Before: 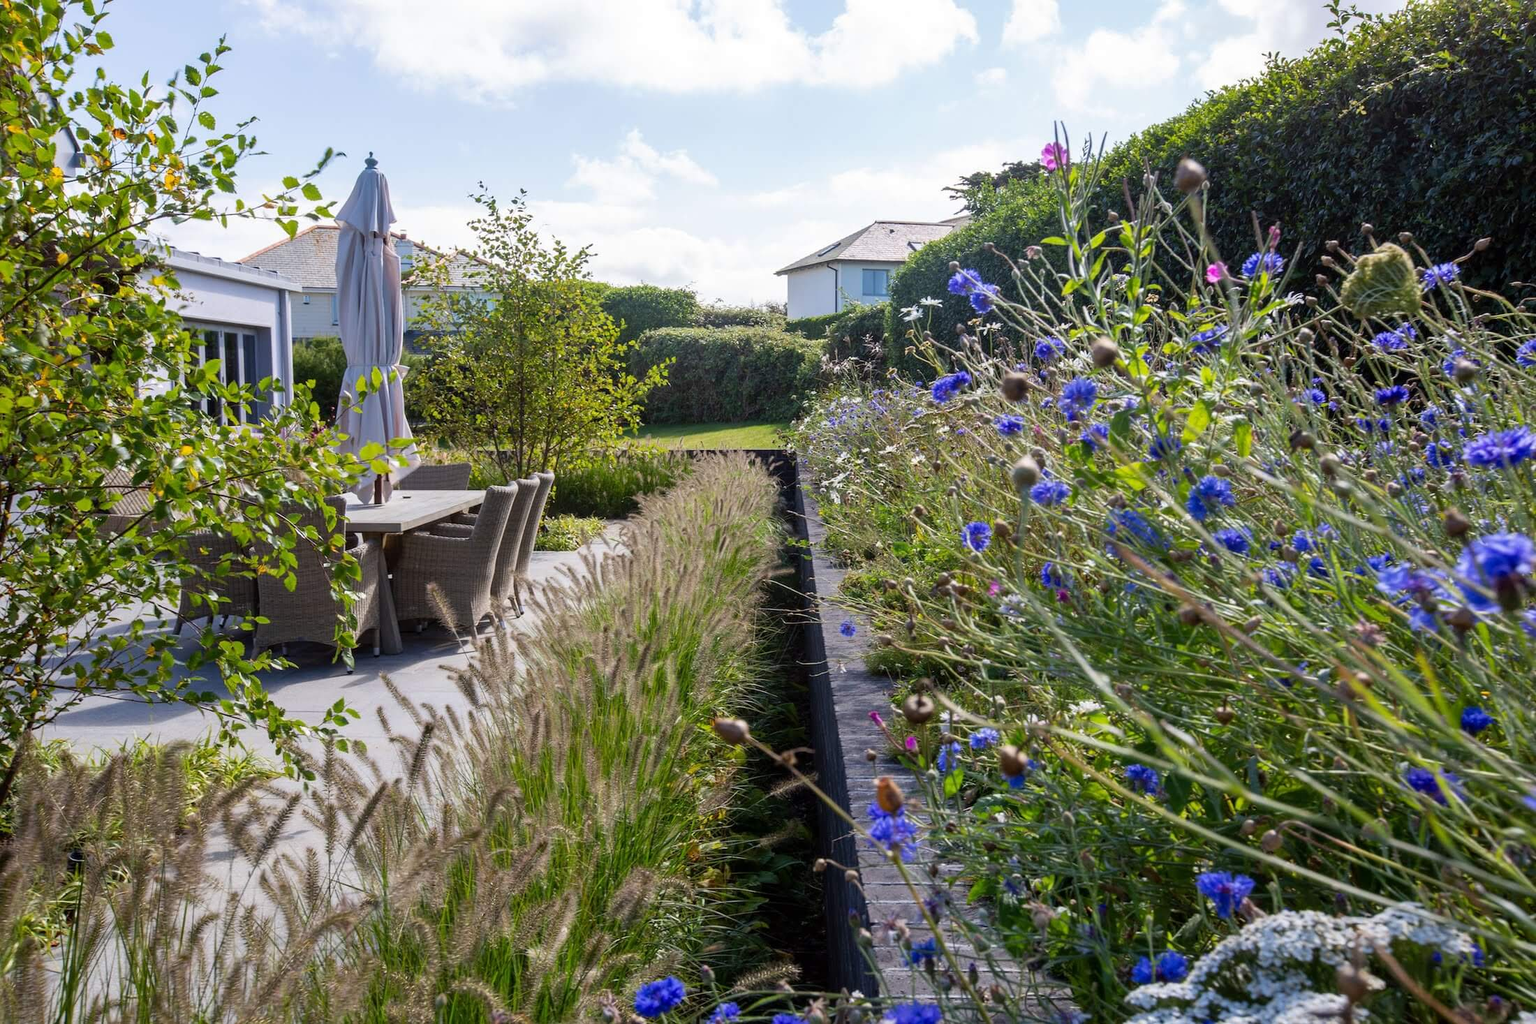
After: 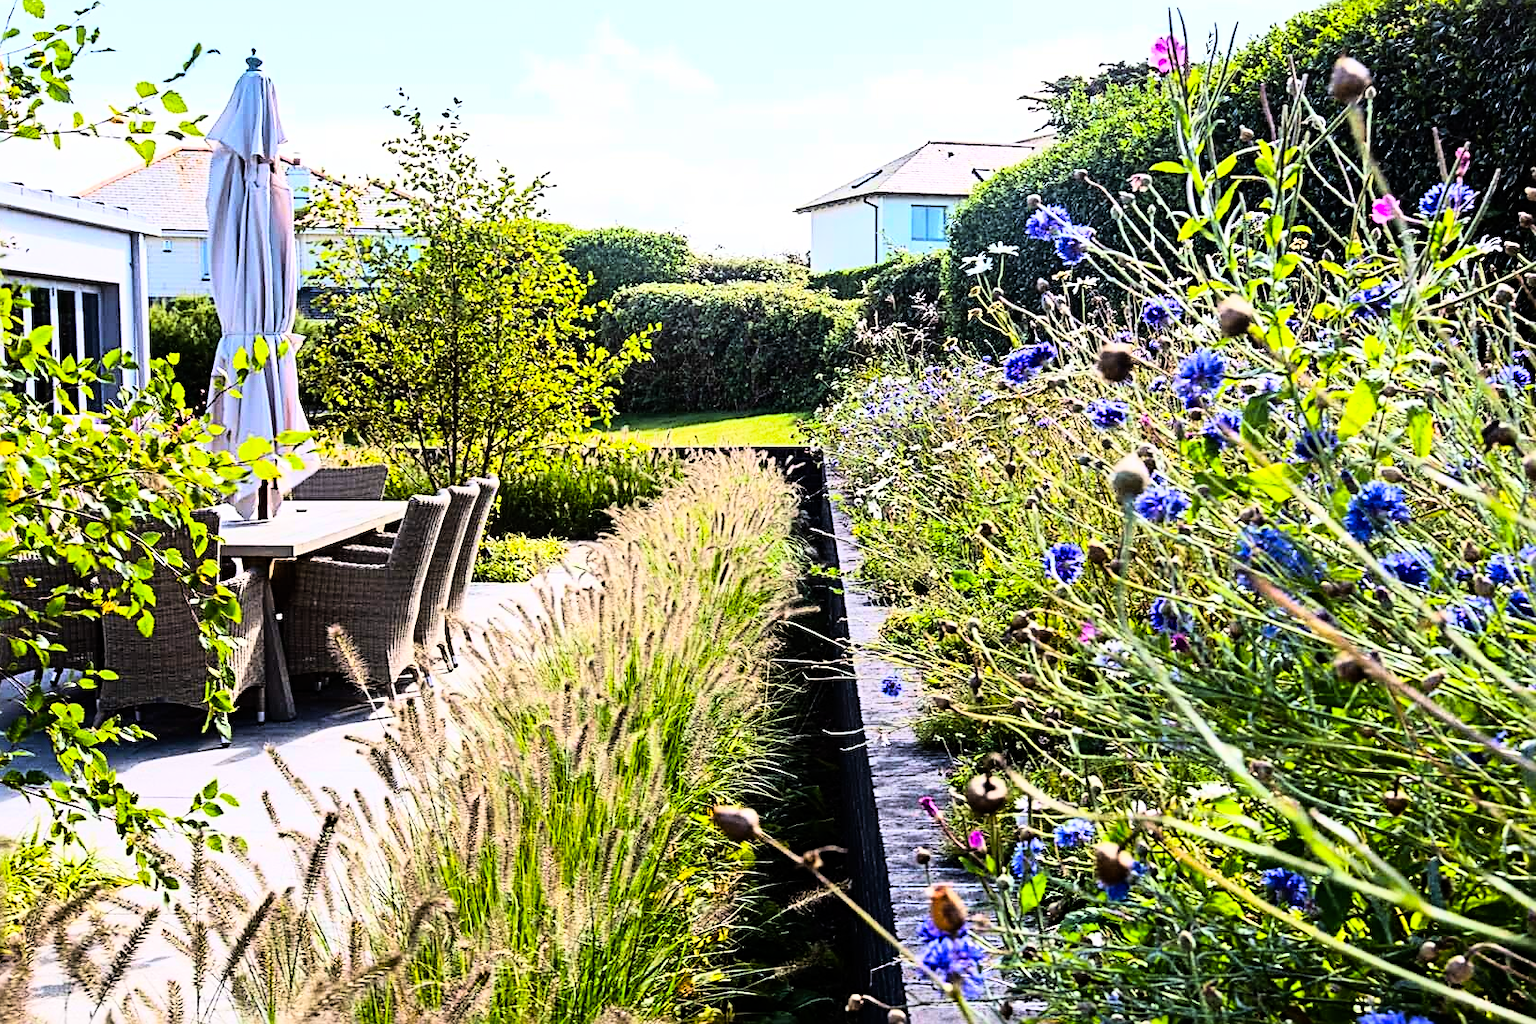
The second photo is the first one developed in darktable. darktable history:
sharpen: radius 3.025, amount 0.757
color balance rgb: global vibrance 42.74%
crop and rotate: left 11.831%, top 11.346%, right 13.429%, bottom 13.899%
rgb curve: curves: ch0 [(0, 0) (0.21, 0.15) (0.24, 0.21) (0.5, 0.75) (0.75, 0.96) (0.89, 0.99) (1, 1)]; ch1 [(0, 0.02) (0.21, 0.13) (0.25, 0.2) (0.5, 0.67) (0.75, 0.9) (0.89, 0.97) (1, 1)]; ch2 [(0, 0.02) (0.21, 0.13) (0.25, 0.2) (0.5, 0.67) (0.75, 0.9) (0.89, 0.97) (1, 1)], compensate middle gray true
